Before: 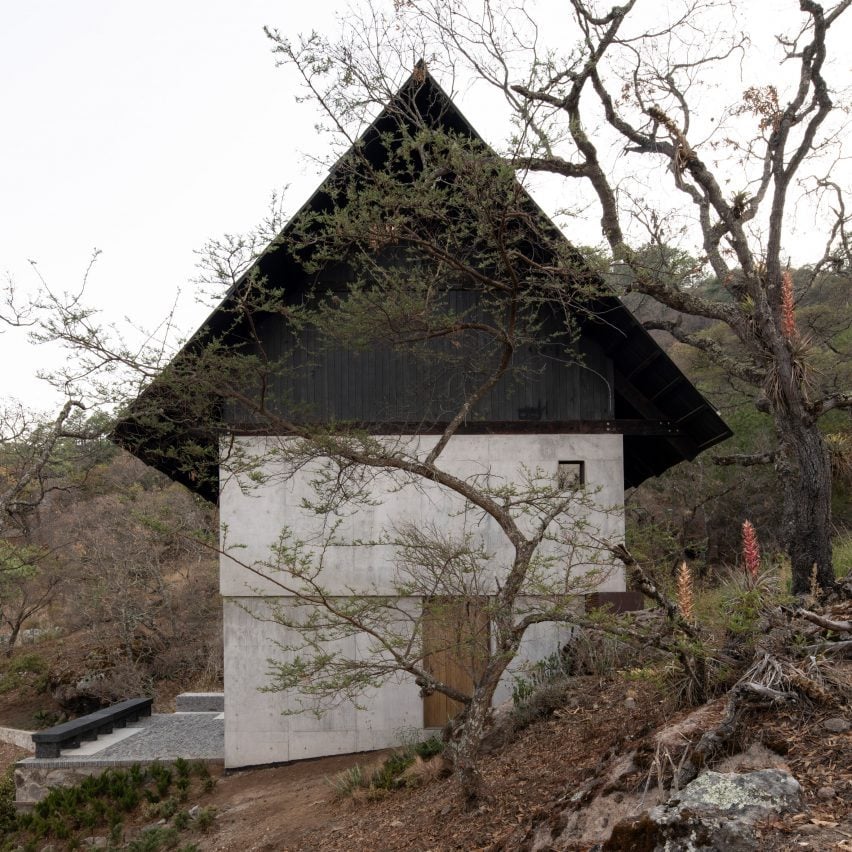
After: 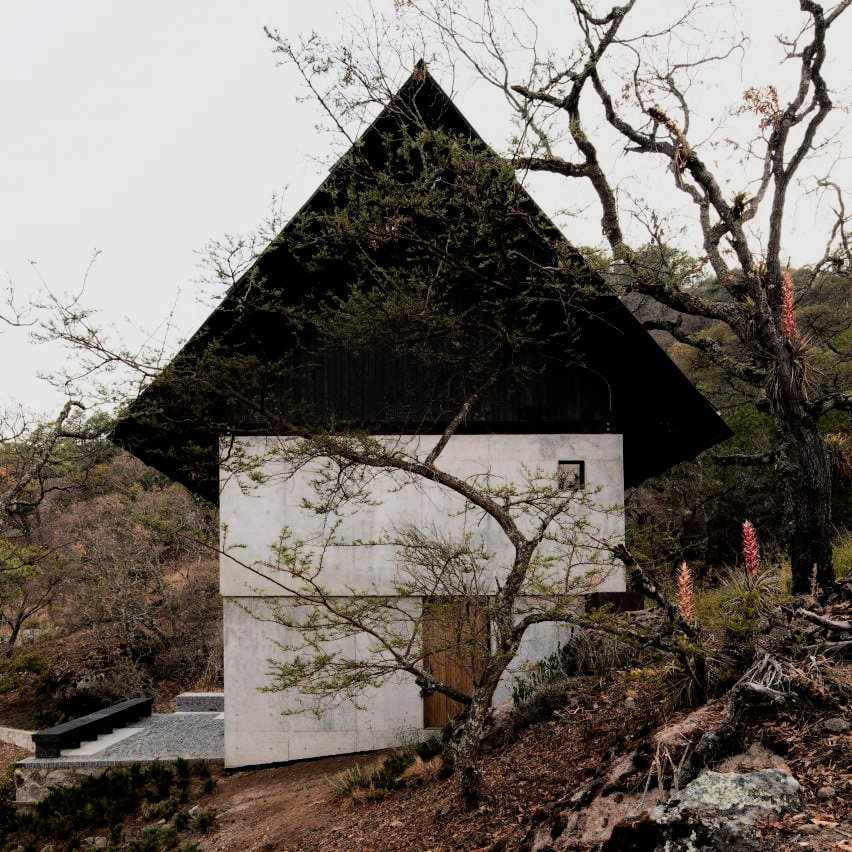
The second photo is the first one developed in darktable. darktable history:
color zones: curves: ch0 [(0.473, 0.374) (0.742, 0.784)]; ch1 [(0.354, 0.737) (0.742, 0.705)]; ch2 [(0.318, 0.421) (0.758, 0.532)]
white balance: emerald 1
filmic rgb: black relative exposure -5 EV, hardness 2.88, contrast 1.4, highlights saturation mix -30%
